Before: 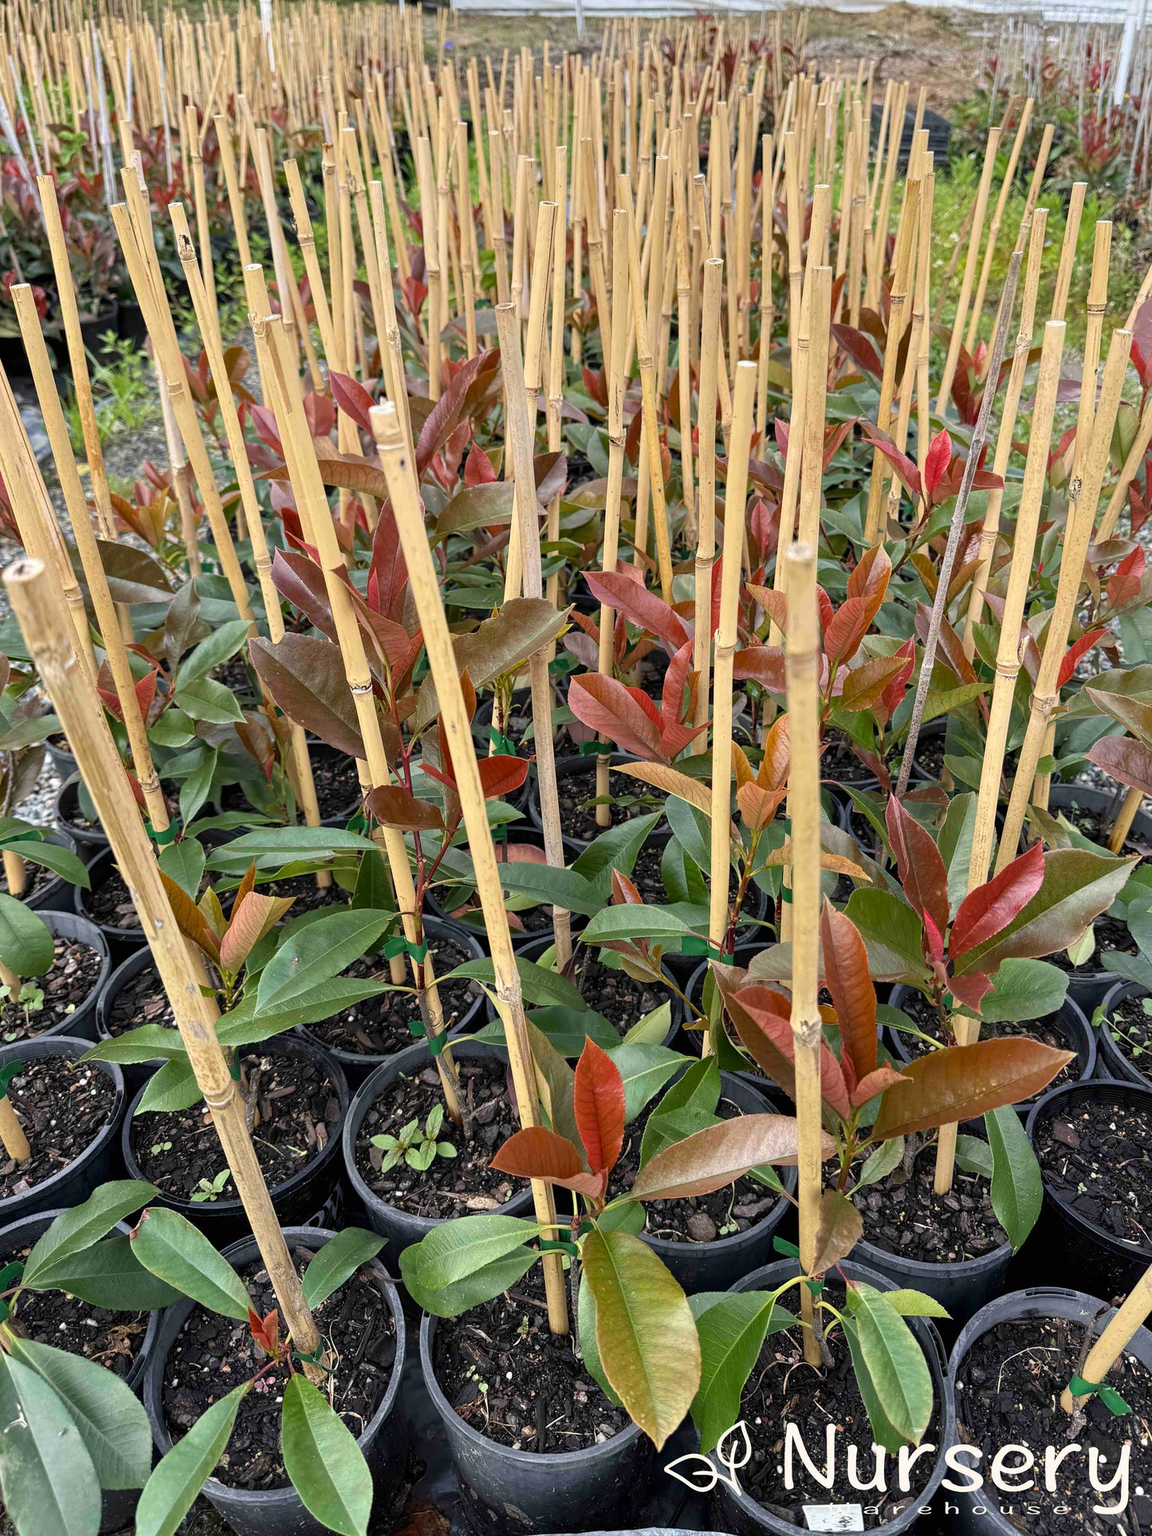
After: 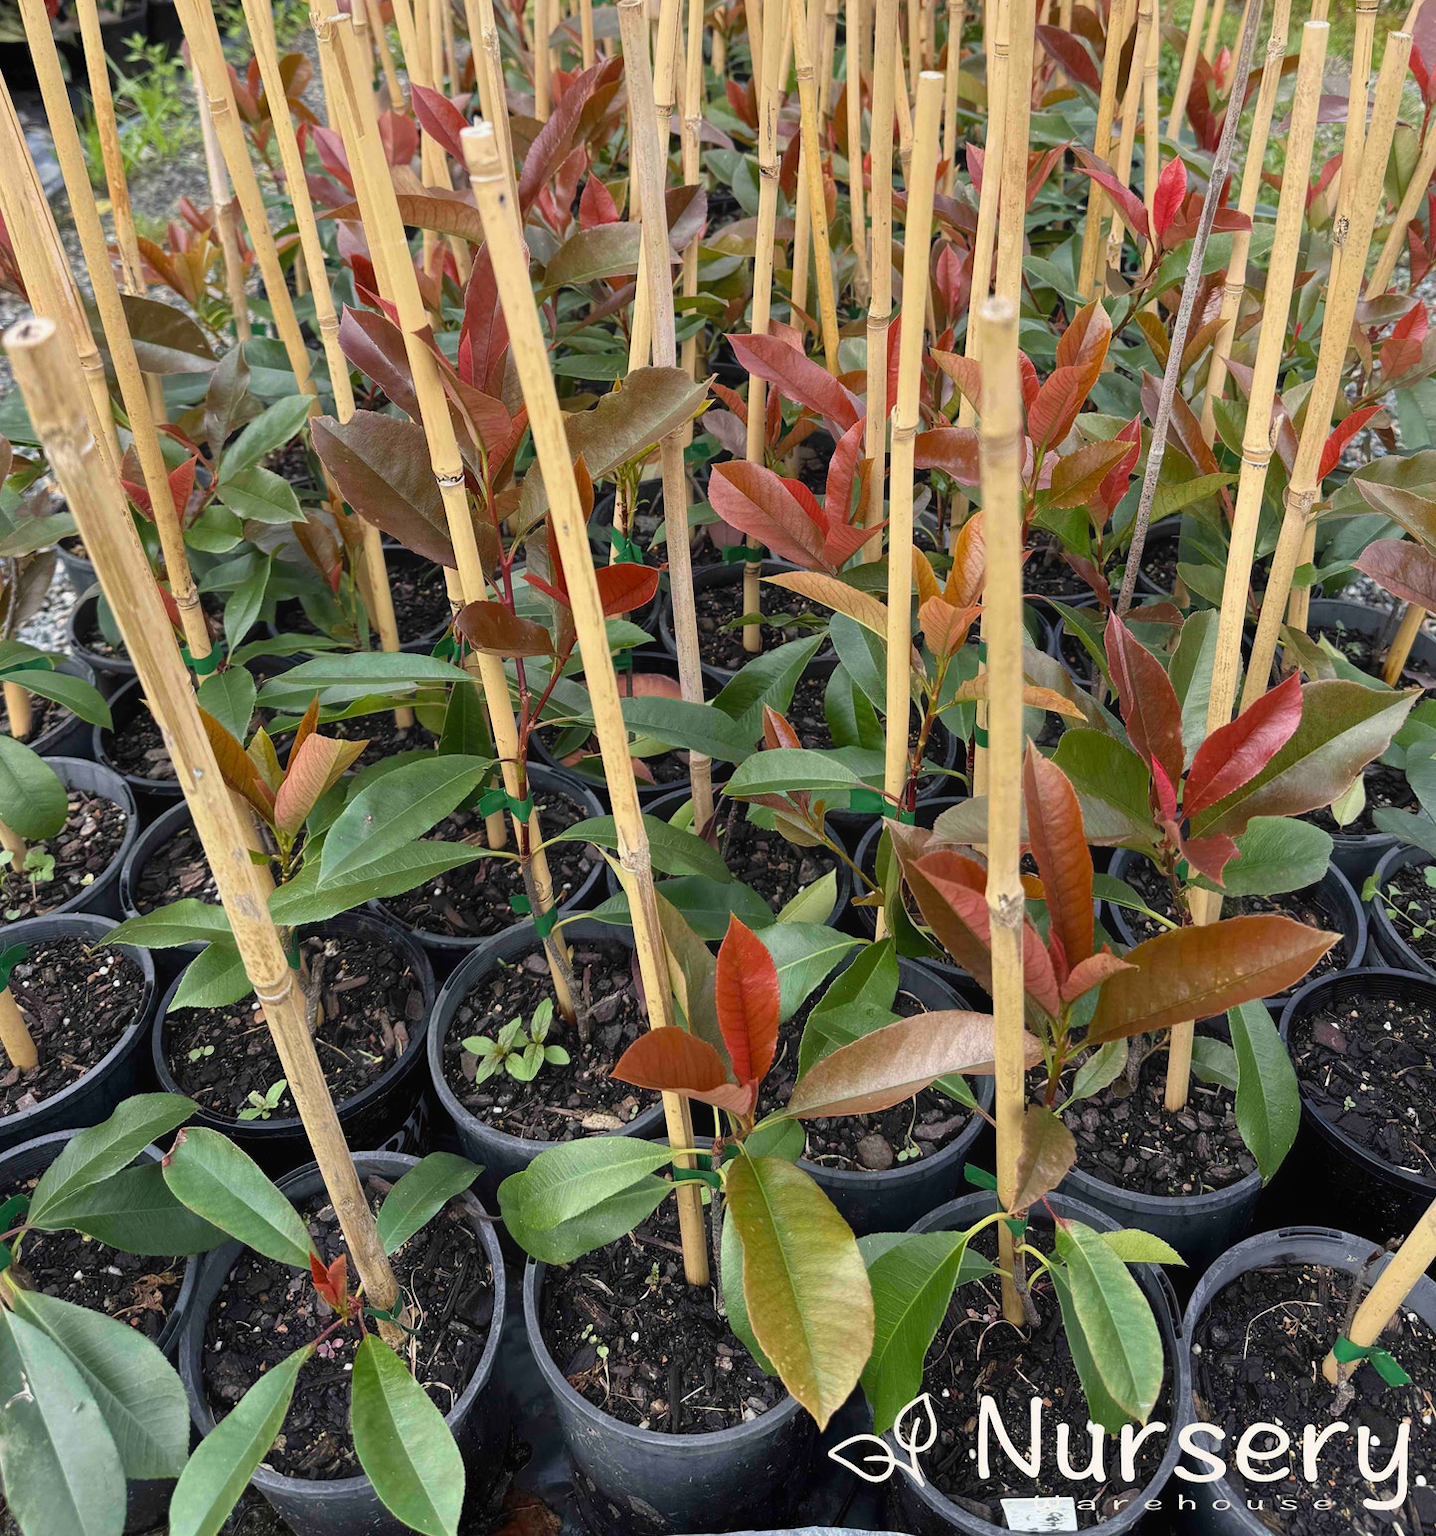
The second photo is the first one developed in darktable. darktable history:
crop and rotate: top 19.782%
contrast equalizer: octaves 7, y [[0.506, 0.531, 0.562, 0.606, 0.638, 0.669], [0.5 ×6], [0.5 ×6], [0 ×6], [0 ×6]], mix -0.313
